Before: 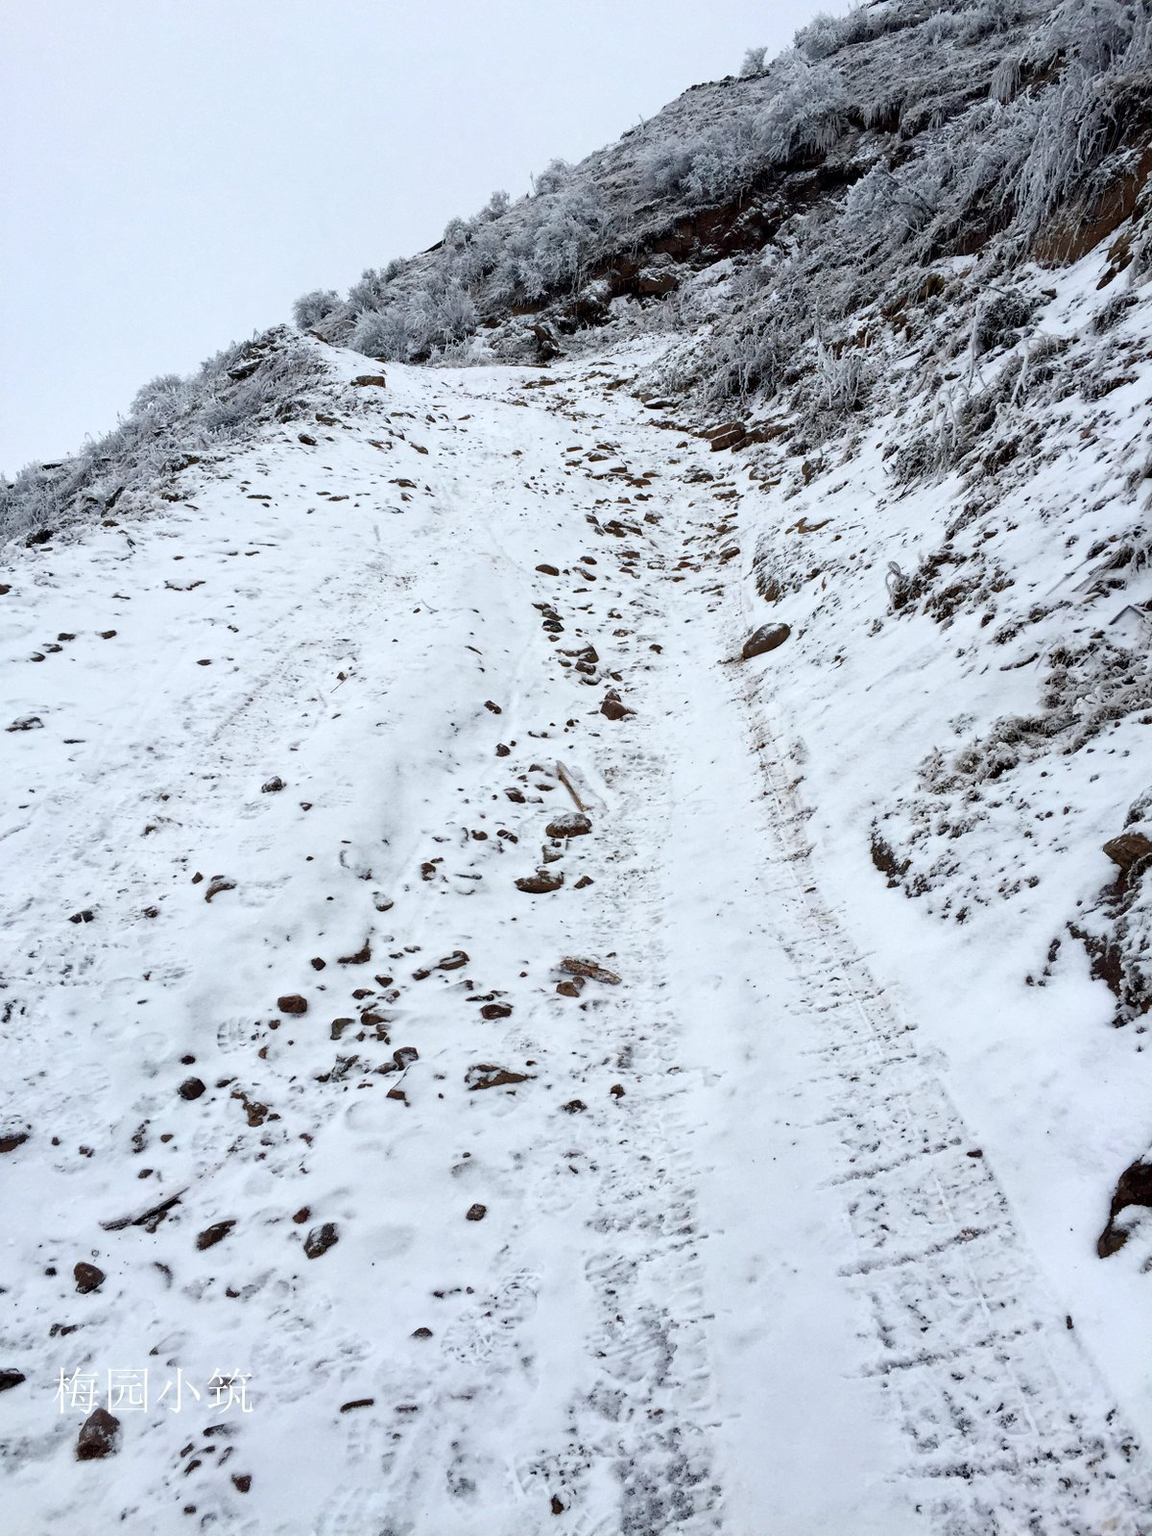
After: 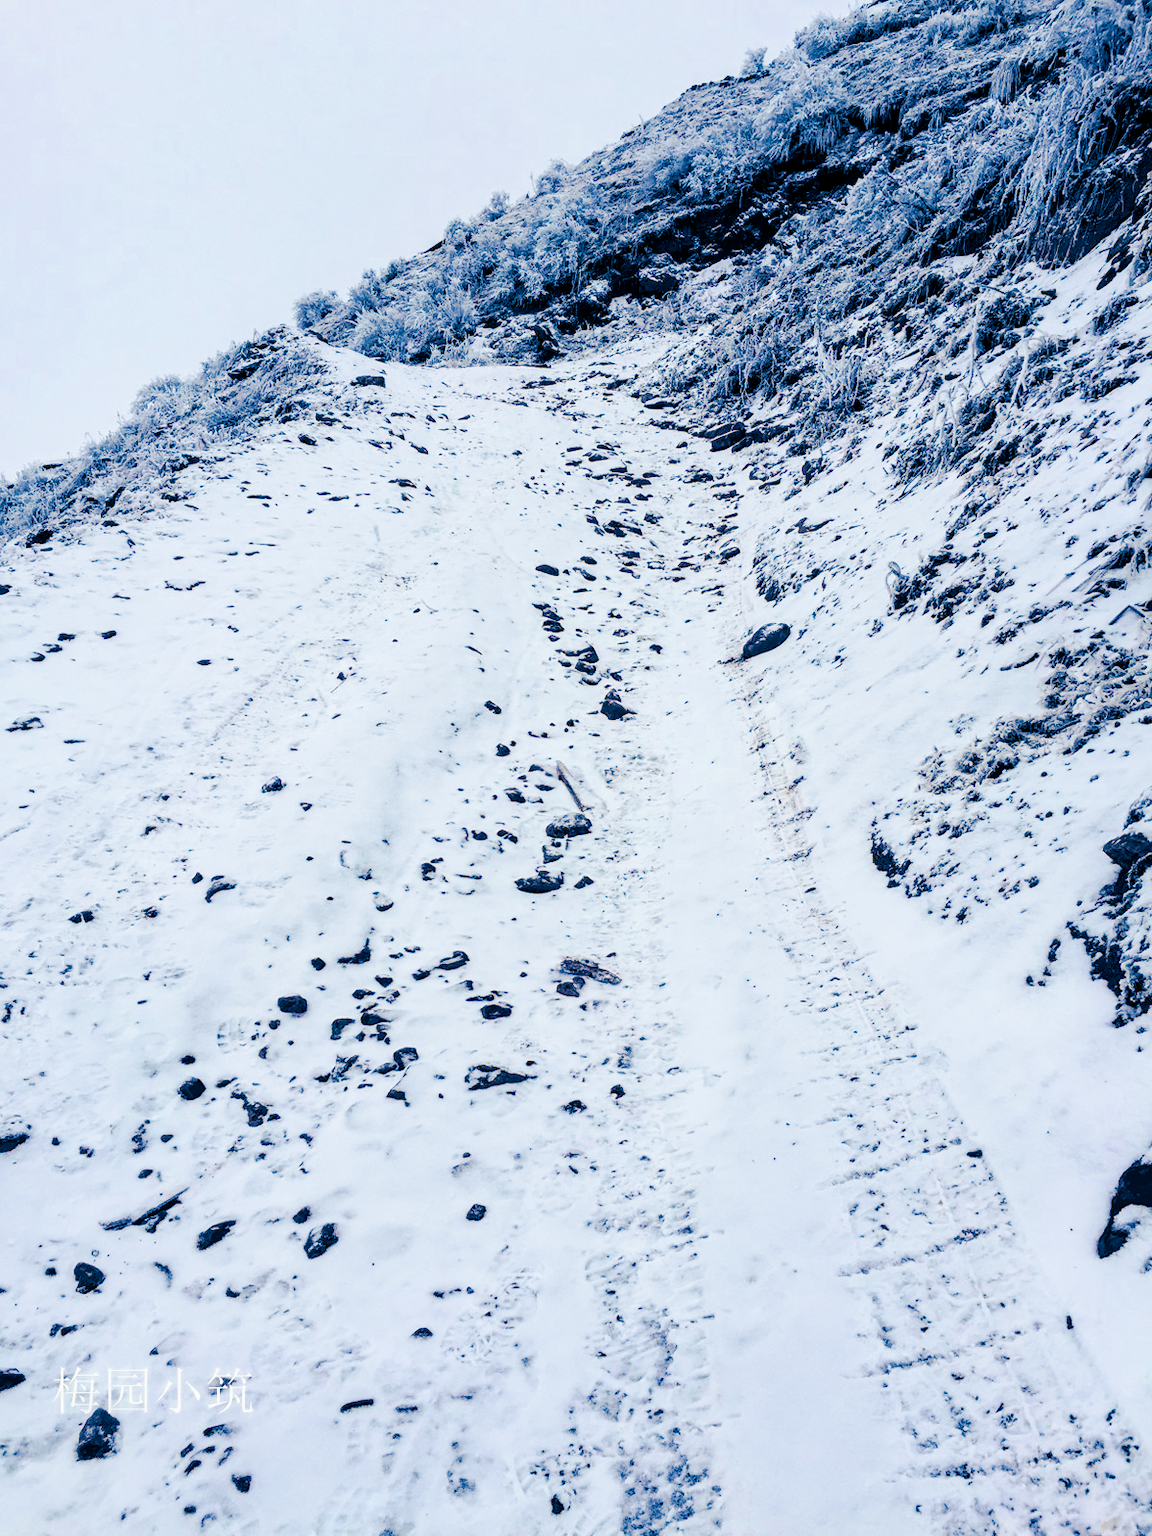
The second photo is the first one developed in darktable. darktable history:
filmic rgb: black relative exposure -7.65 EV, white relative exposure 4.56 EV, hardness 3.61, contrast 1.05
split-toning: shadows › hue 226.8°, shadows › saturation 1, highlights › saturation 0, balance -61.41
local contrast: on, module defaults
color balance rgb: linear chroma grading › global chroma 10%, perceptual saturation grading › global saturation 40%, perceptual brilliance grading › global brilliance 30%, global vibrance 20%
